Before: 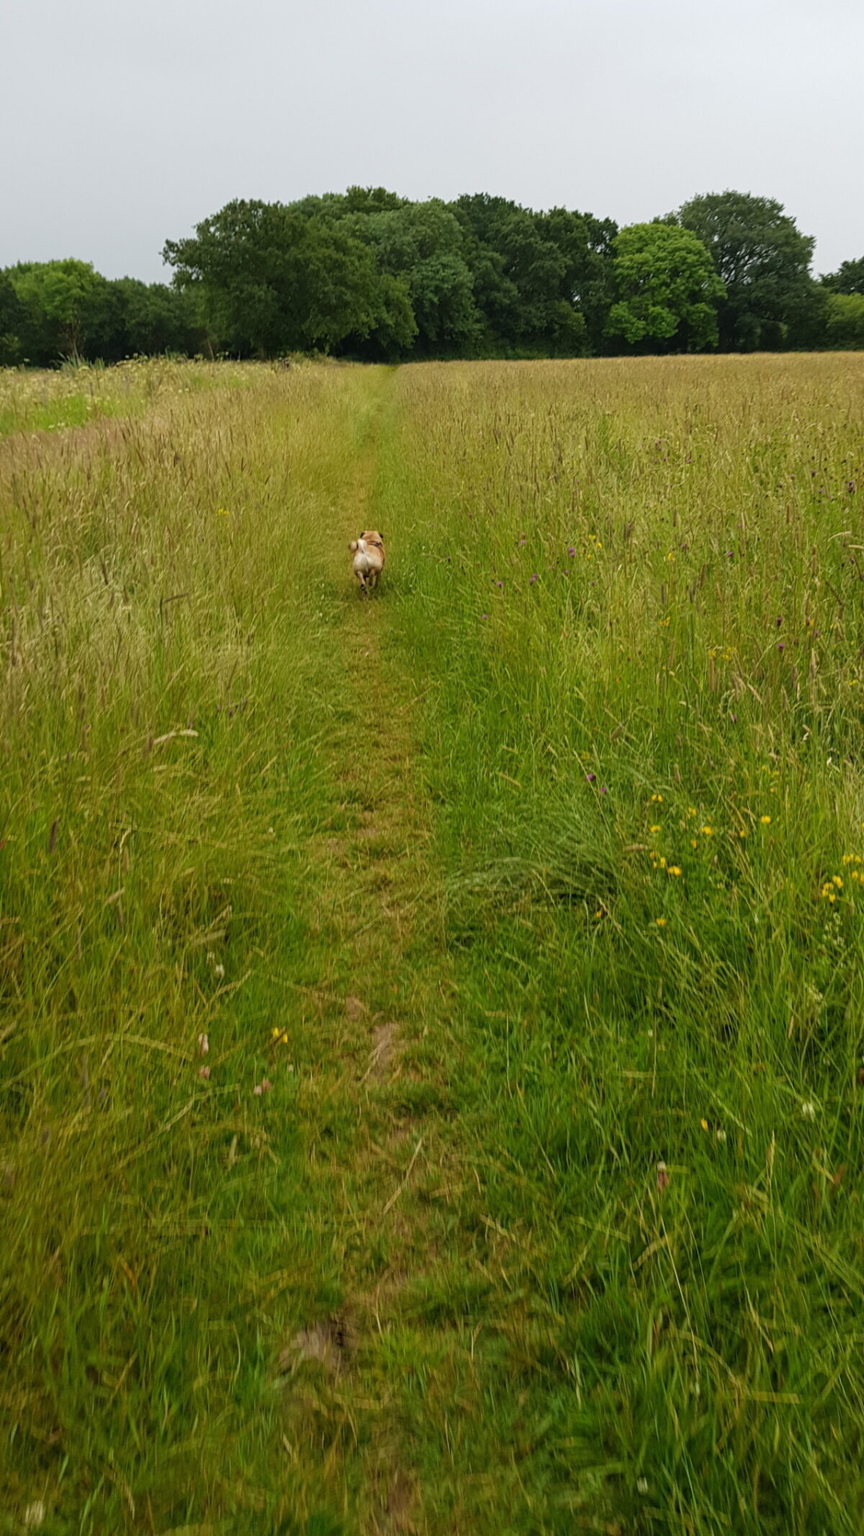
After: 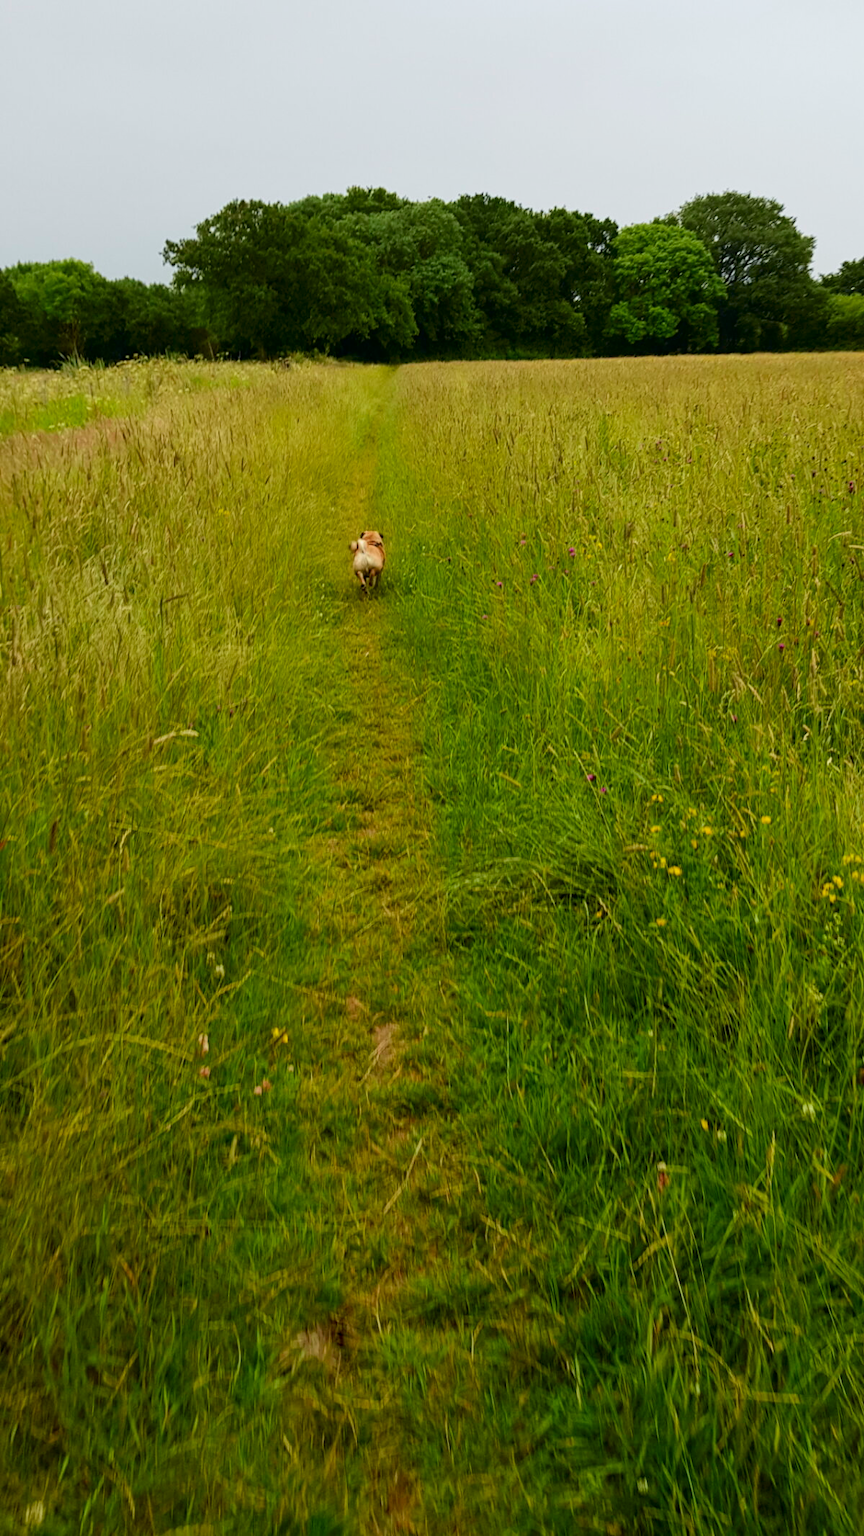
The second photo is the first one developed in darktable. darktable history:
tone equalizer: on, module defaults
exposure: black level correction 0.001, exposure -0.125 EV, compensate exposure bias true, compensate highlight preservation false
tone curve: curves: ch0 [(0, 0) (0.058, 0.027) (0.214, 0.183) (0.304, 0.288) (0.51, 0.549) (0.658, 0.7) (0.741, 0.775) (0.844, 0.866) (0.986, 0.957)]; ch1 [(0, 0) (0.172, 0.123) (0.312, 0.296) (0.437, 0.429) (0.471, 0.469) (0.502, 0.5) (0.513, 0.515) (0.572, 0.603) (0.617, 0.653) (0.68, 0.724) (0.889, 0.924) (1, 1)]; ch2 [(0, 0) (0.411, 0.424) (0.489, 0.49) (0.502, 0.5) (0.517, 0.519) (0.549, 0.578) (0.604, 0.628) (0.693, 0.686) (1, 1)], color space Lab, independent channels, preserve colors none
color balance rgb: perceptual saturation grading › global saturation 30%, global vibrance 10%
